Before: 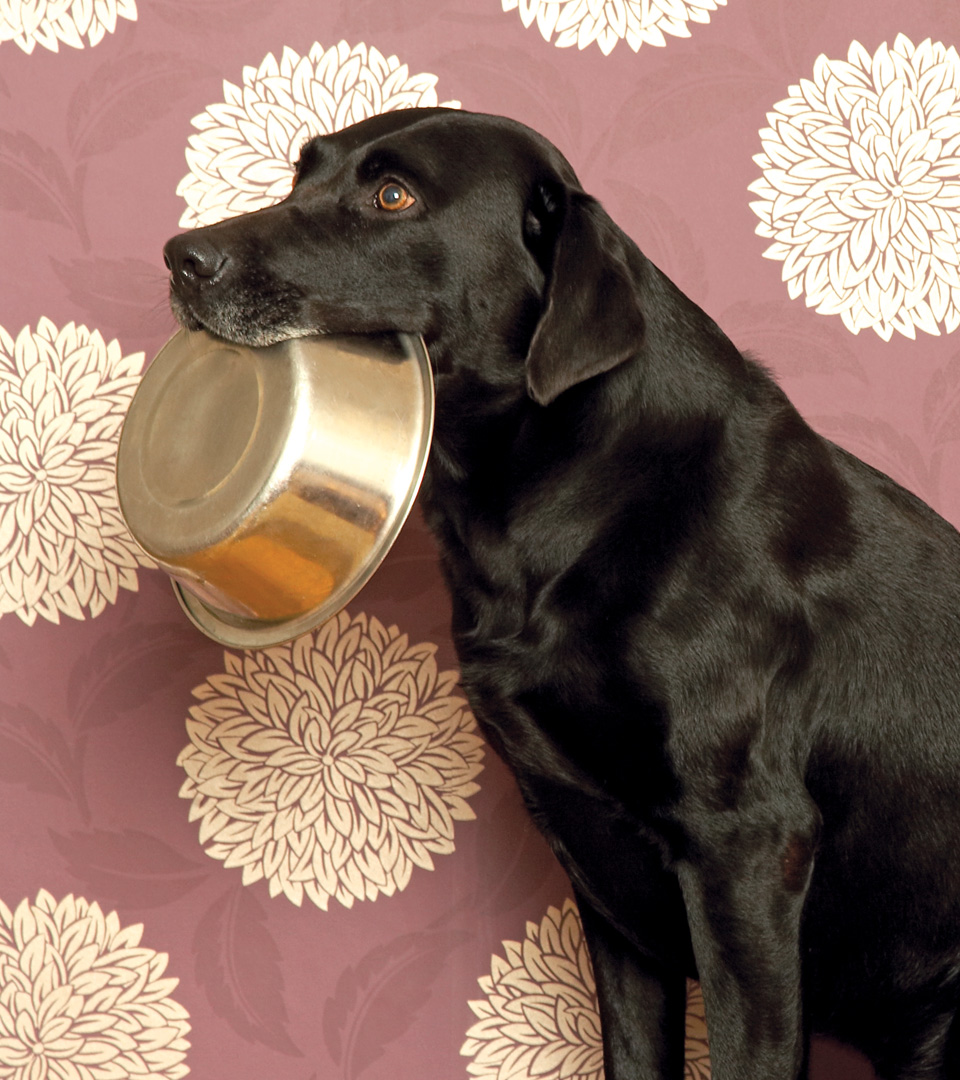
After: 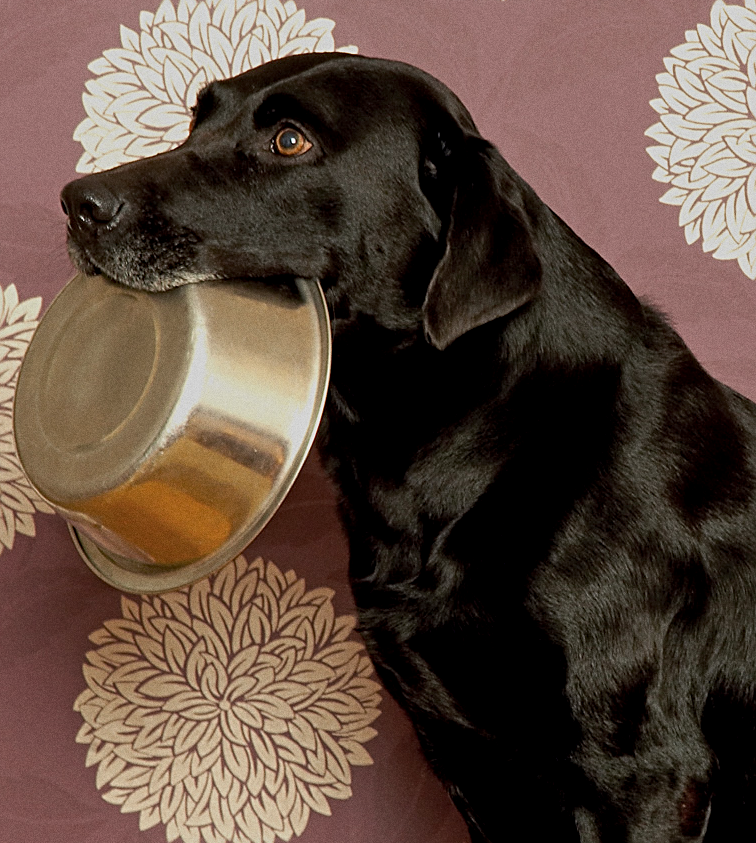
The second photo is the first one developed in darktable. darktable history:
exposure: black level correction 0.009, exposure -0.637 EV, compensate highlight preservation false
grain: coarseness 0.47 ISO
crop and rotate: left 10.77%, top 5.1%, right 10.41%, bottom 16.76%
shadows and highlights: shadows 30.86, highlights 0, soften with gaussian
color zones: curves: ch0 [(0.068, 0.464) (0.25, 0.5) (0.48, 0.508) (0.75, 0.536) (0.886, 0.476) (0.967, 0.456)]; ch1 [(0.066, 0.456) (0.25, 0.5) (0.616, 0.508) (0.746, 0.56) (0.934, 0.444)]
sharpen: on, module defaults
